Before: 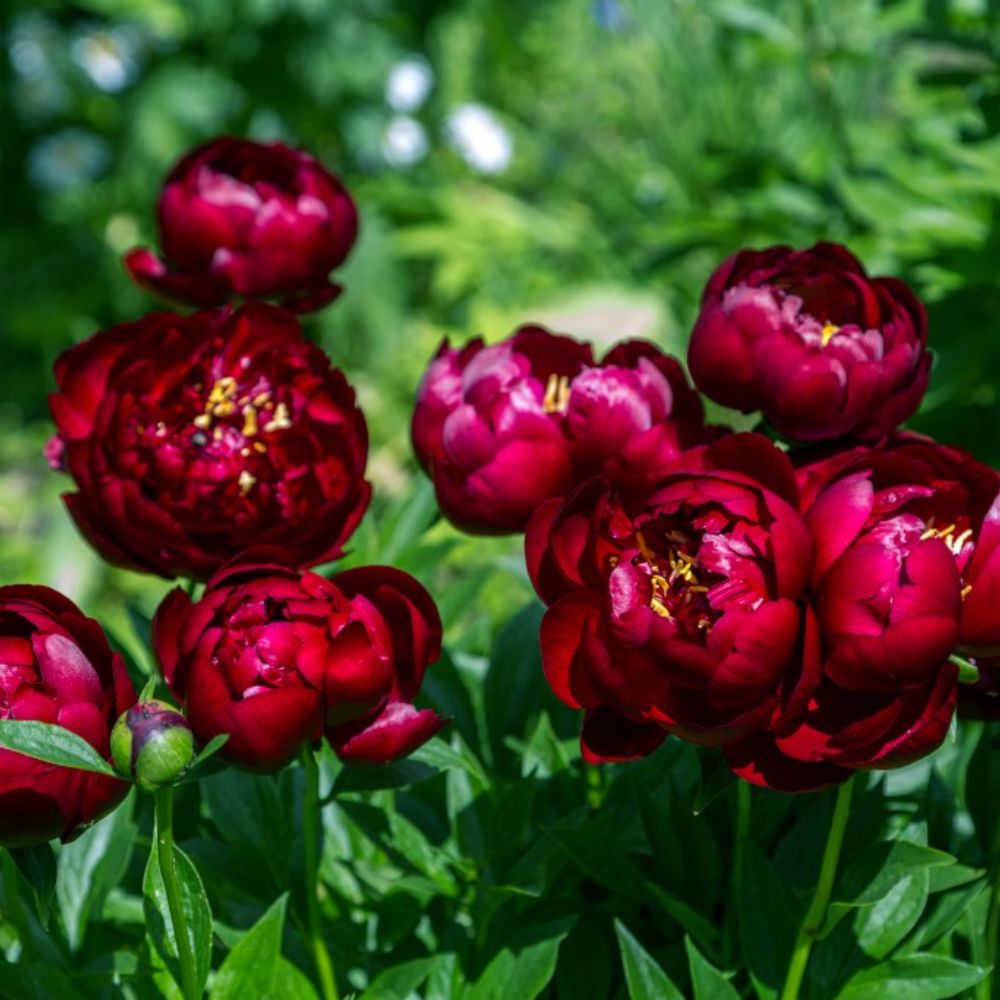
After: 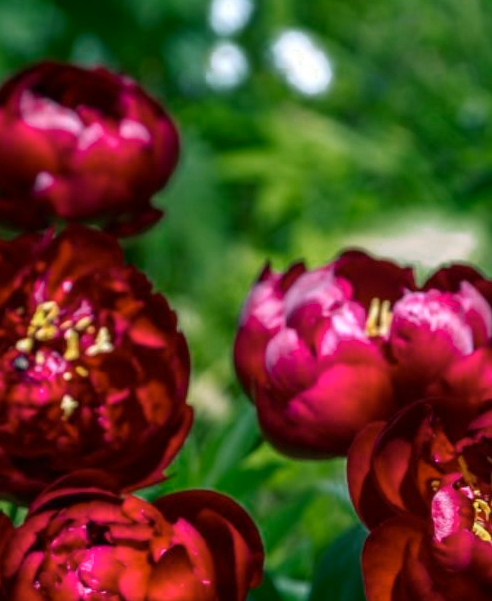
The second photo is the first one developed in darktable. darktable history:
color zones: curves: ch0 [(0, 0.558) (0.143, 0.548) (0.286, 0.447) (0.429, 0.259) (0.571, 0.5) (0.714, 0.5) (0.857, 0.593) (1, 0.558)]; ch1 [(0, 0.543) (0.01, 0.544) (0.12, 0.492) (0.248, 0.458) (0.5, 0.534) (0.748, 0.5) (0.99, 0.469) (1, 0.543)]; ch2 [(0, 0.507) (0.143, 0.522) (0.286, 0.505) (0.429, 0.5) (0.571, 0.5) (0.714, 0.5) (0.857, 0.5) (1, 0.507)]
crop: left 17.835%, top 7.675%, right 32.881%, bottom 32.213%
